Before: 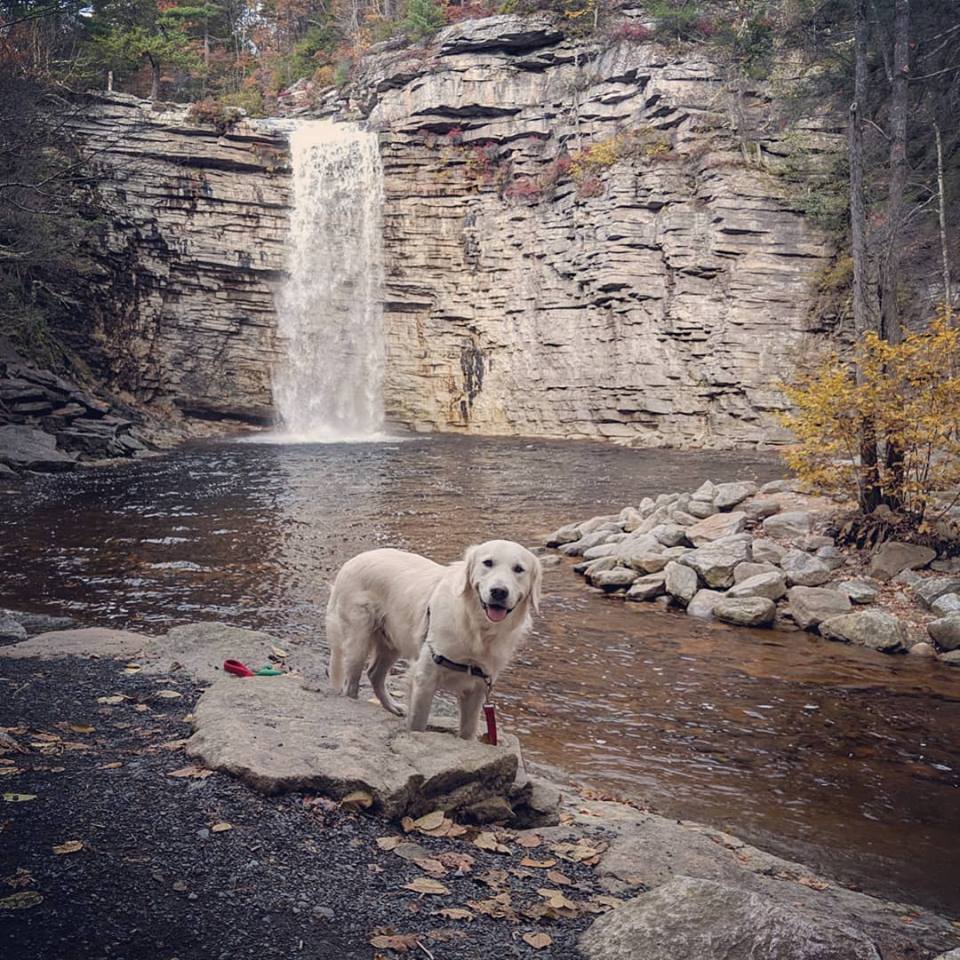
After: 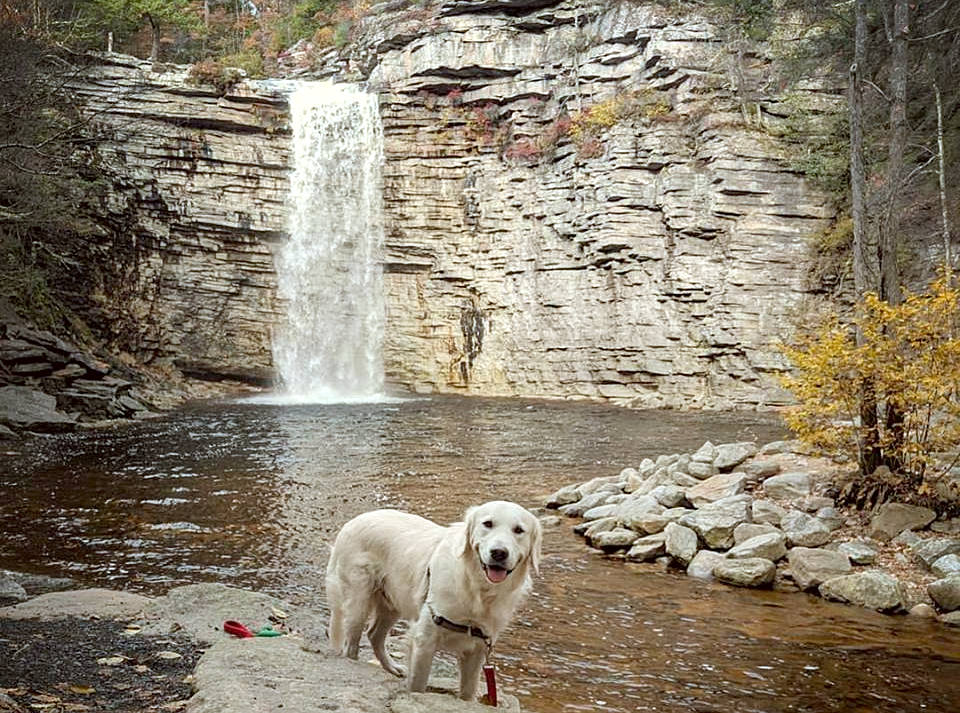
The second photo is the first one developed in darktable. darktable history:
sharpen: radius 1.281, amount 0.3, threshold 0.11
color correction: highlights a* -1.4, highlights b* 9.98, shadows a* 0.632, shadows b* 19.97
crop: top 4.128%, bottom 21.56%
color calibration: output R [1.063, -0.012, -0.003, 0], output G [0, 1.022, 0.021, 0], output B [-0.079, 0.047, 1, 0], illuminant as shot in camera, x 0.378, y 0.381, temperature 4105.03 K
exposure: black level correction 0.005, exposure 0.288 EV, compensate highlight preservation false
